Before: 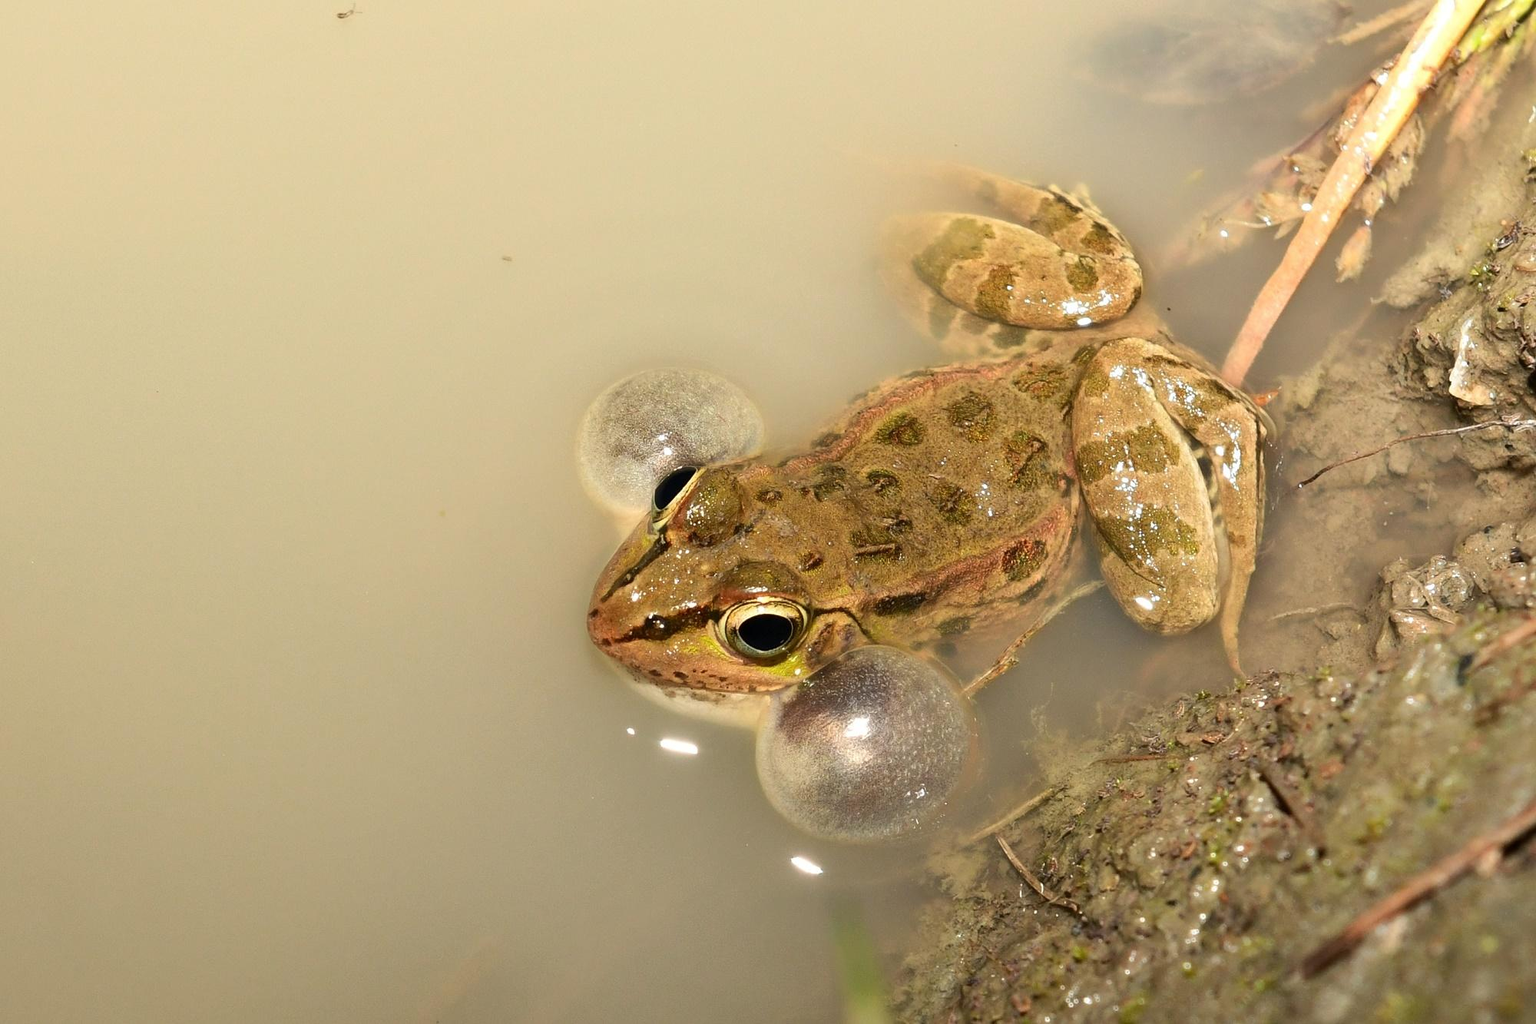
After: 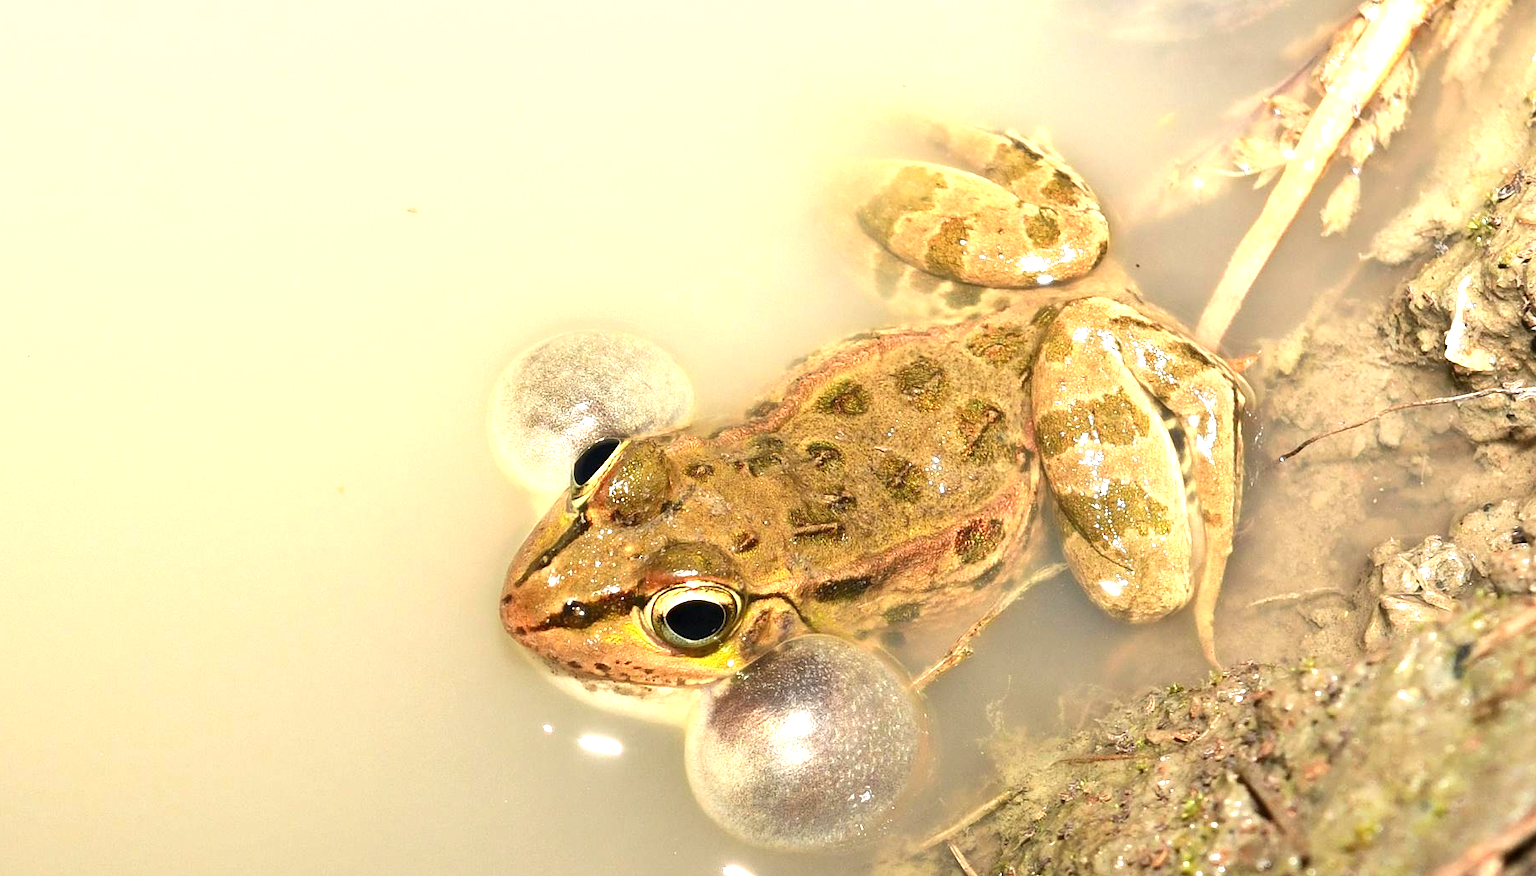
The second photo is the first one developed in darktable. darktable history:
exposure: black level correction 0, exposure 1 EV, compensate exposure bias true, compensate highlight preservation false
crop: left 8.552%, top 6.528%, bottom 15.342%
